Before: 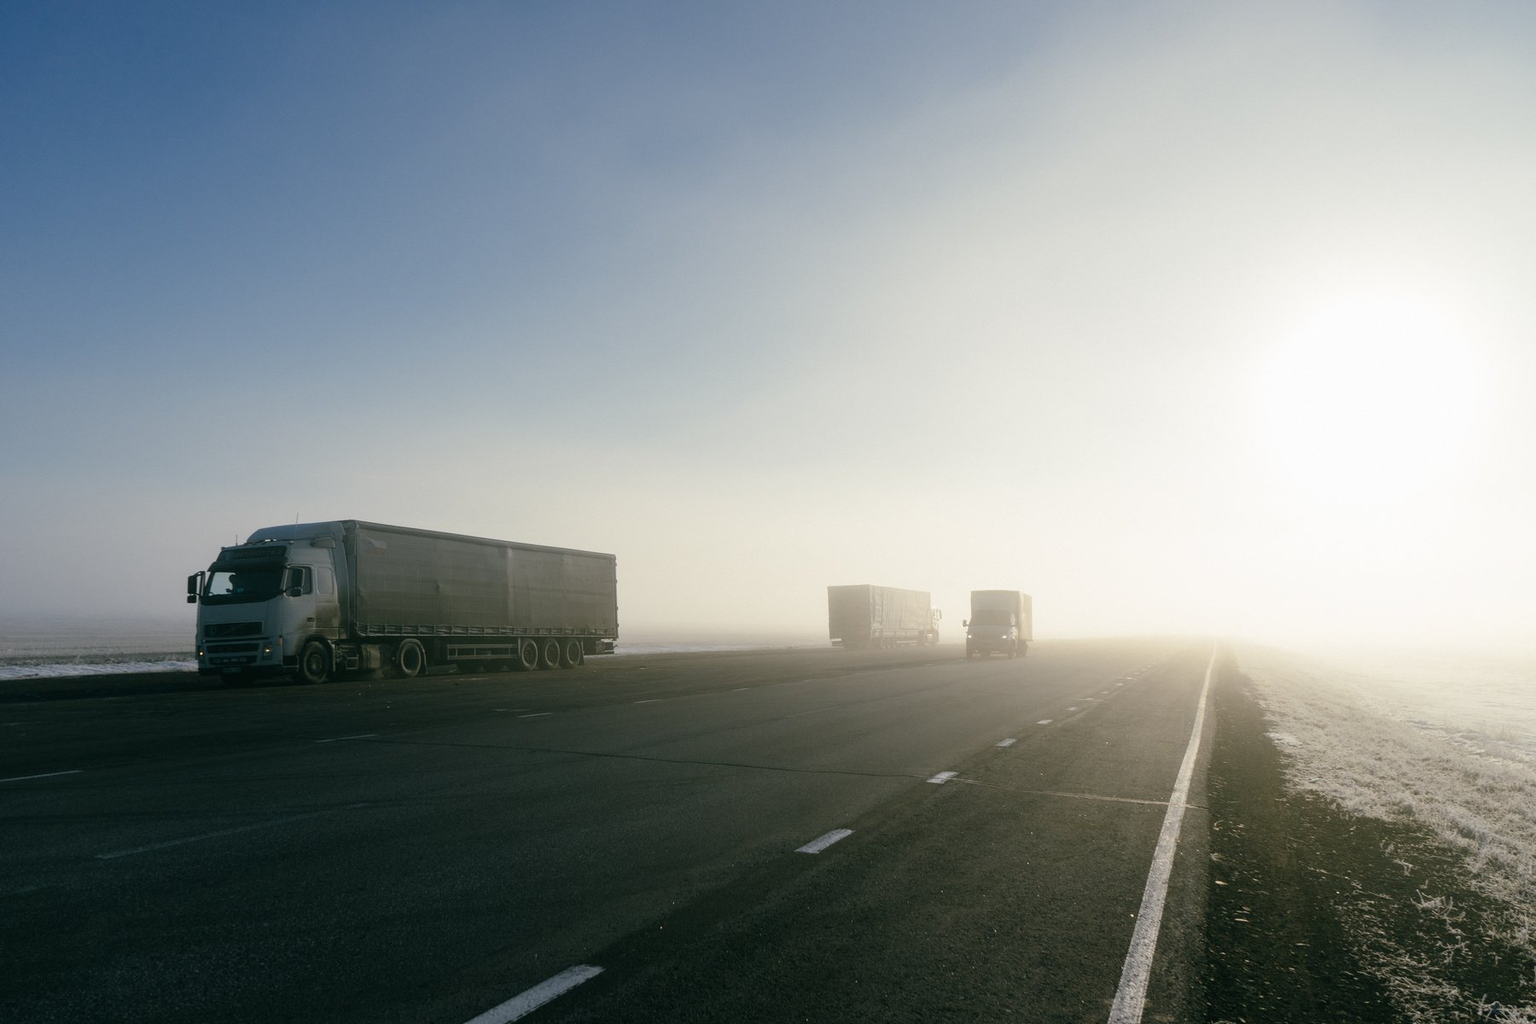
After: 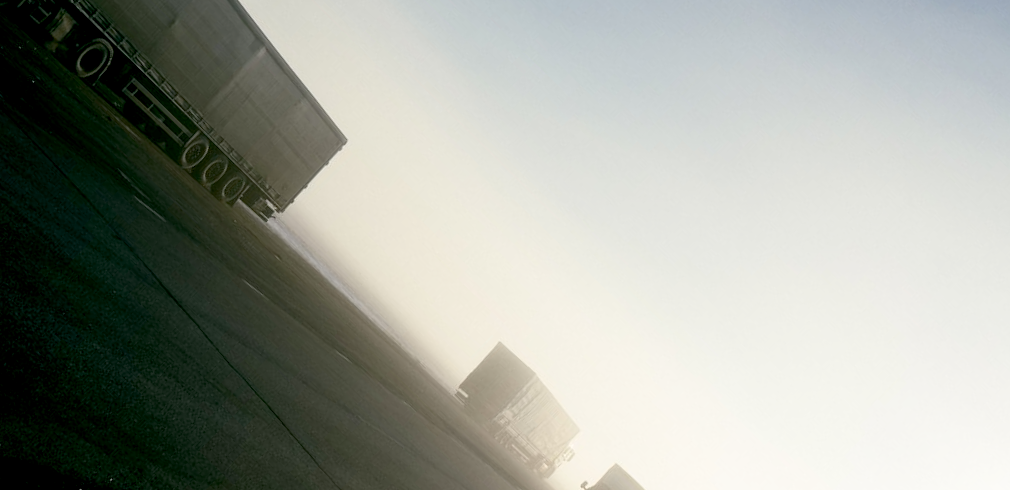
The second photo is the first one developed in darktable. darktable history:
crop and rotate: angle -44.45°, top 16.283%, right 0.96%, bottom 11.645%
exposure: black level correction 0.016, exposure -0.006 EV, compensate highlight preservation false
shadows and highlights: shadows 0.831, highlights 40.89
